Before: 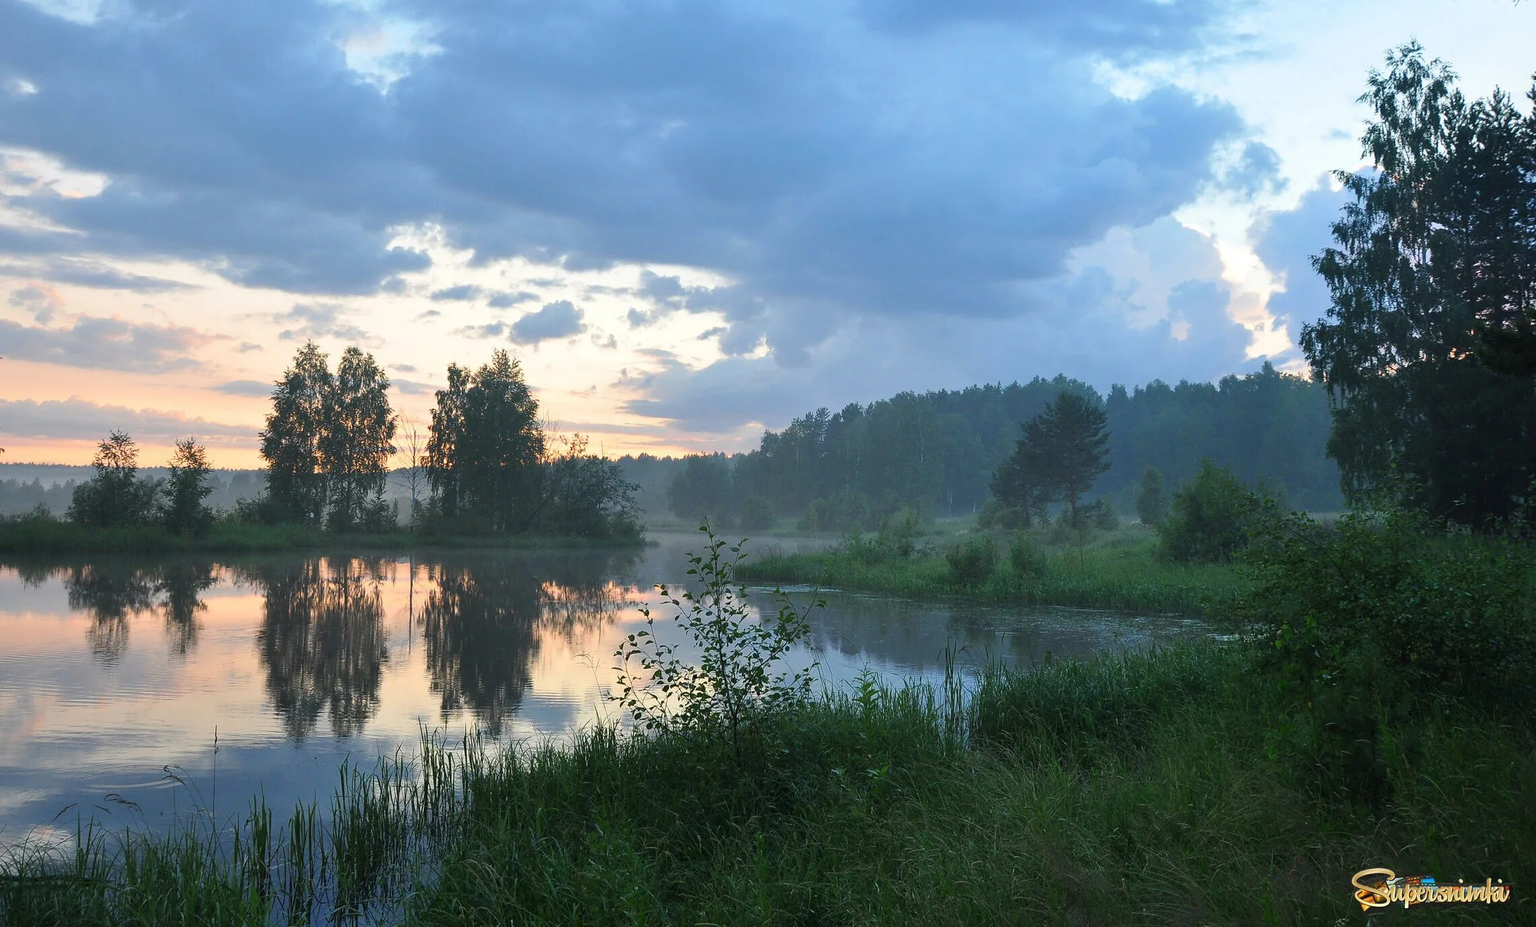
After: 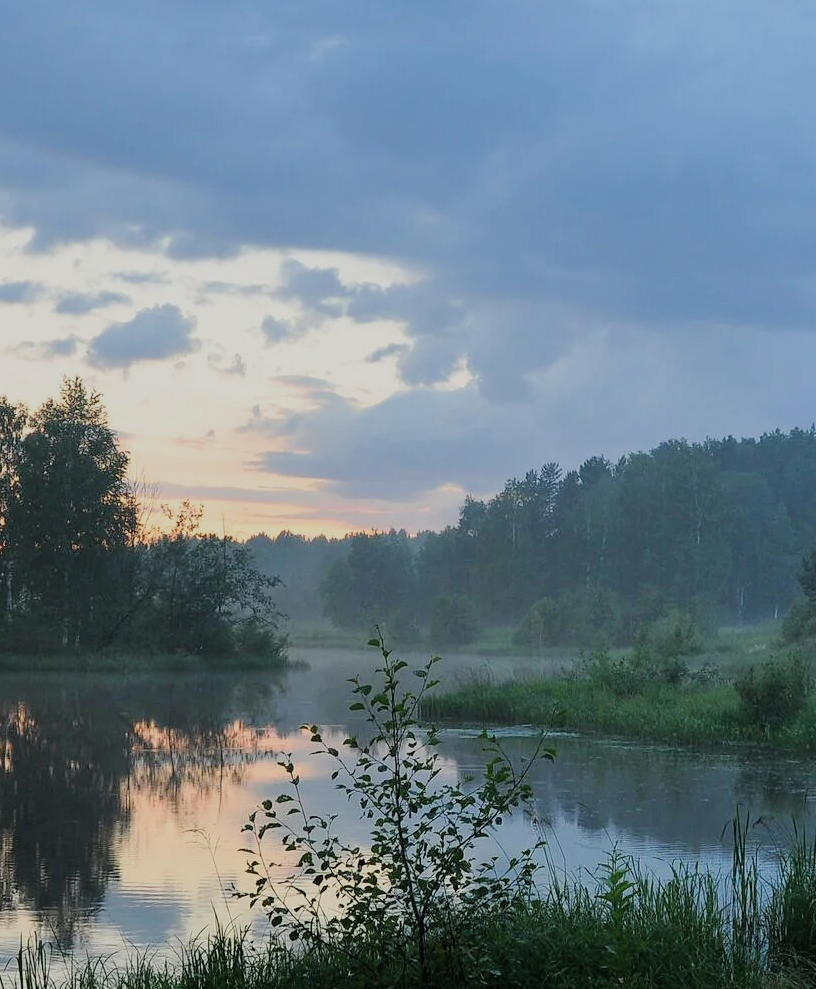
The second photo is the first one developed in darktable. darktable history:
crop and rotate: left 29.423%, top 10.354%, right 34.748%, bottom 17.703%
tone equalizer: on, module defaults
filmic rgb: black relative exposure -7.65 EV, white relative exposure 4.56 EV, hardness 3.61, iterations of high-quality reconstruction 0
